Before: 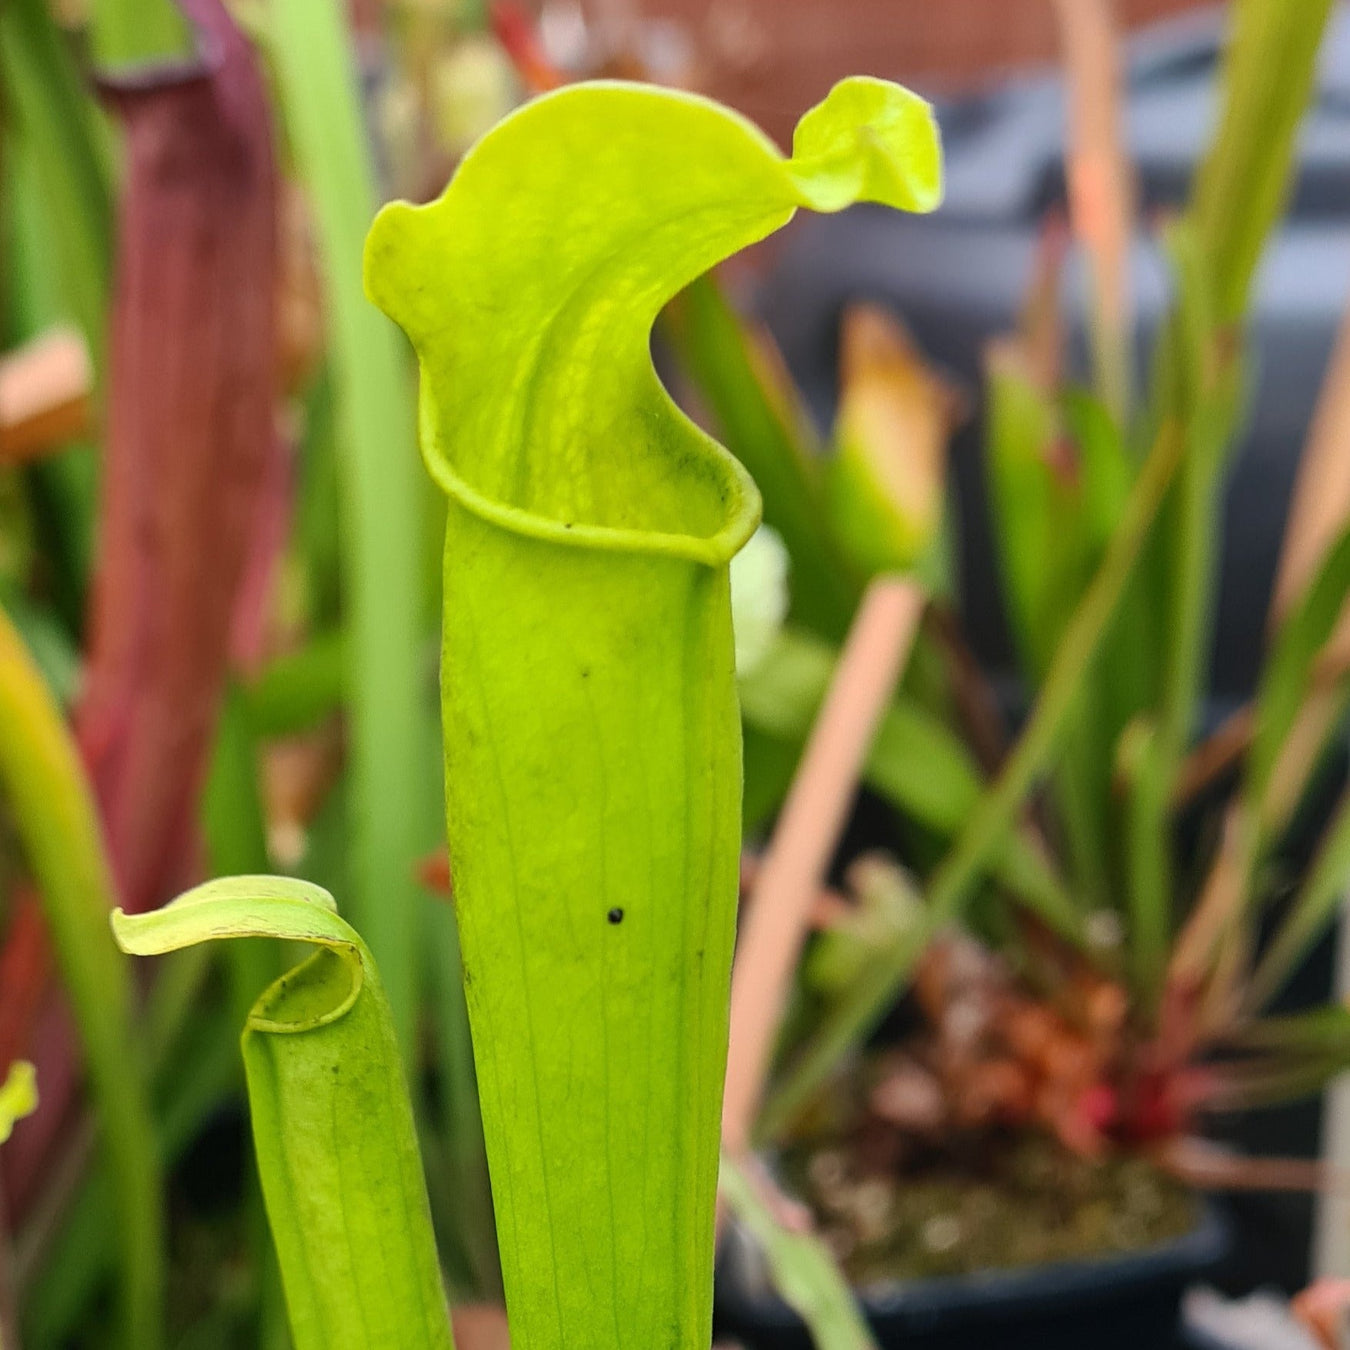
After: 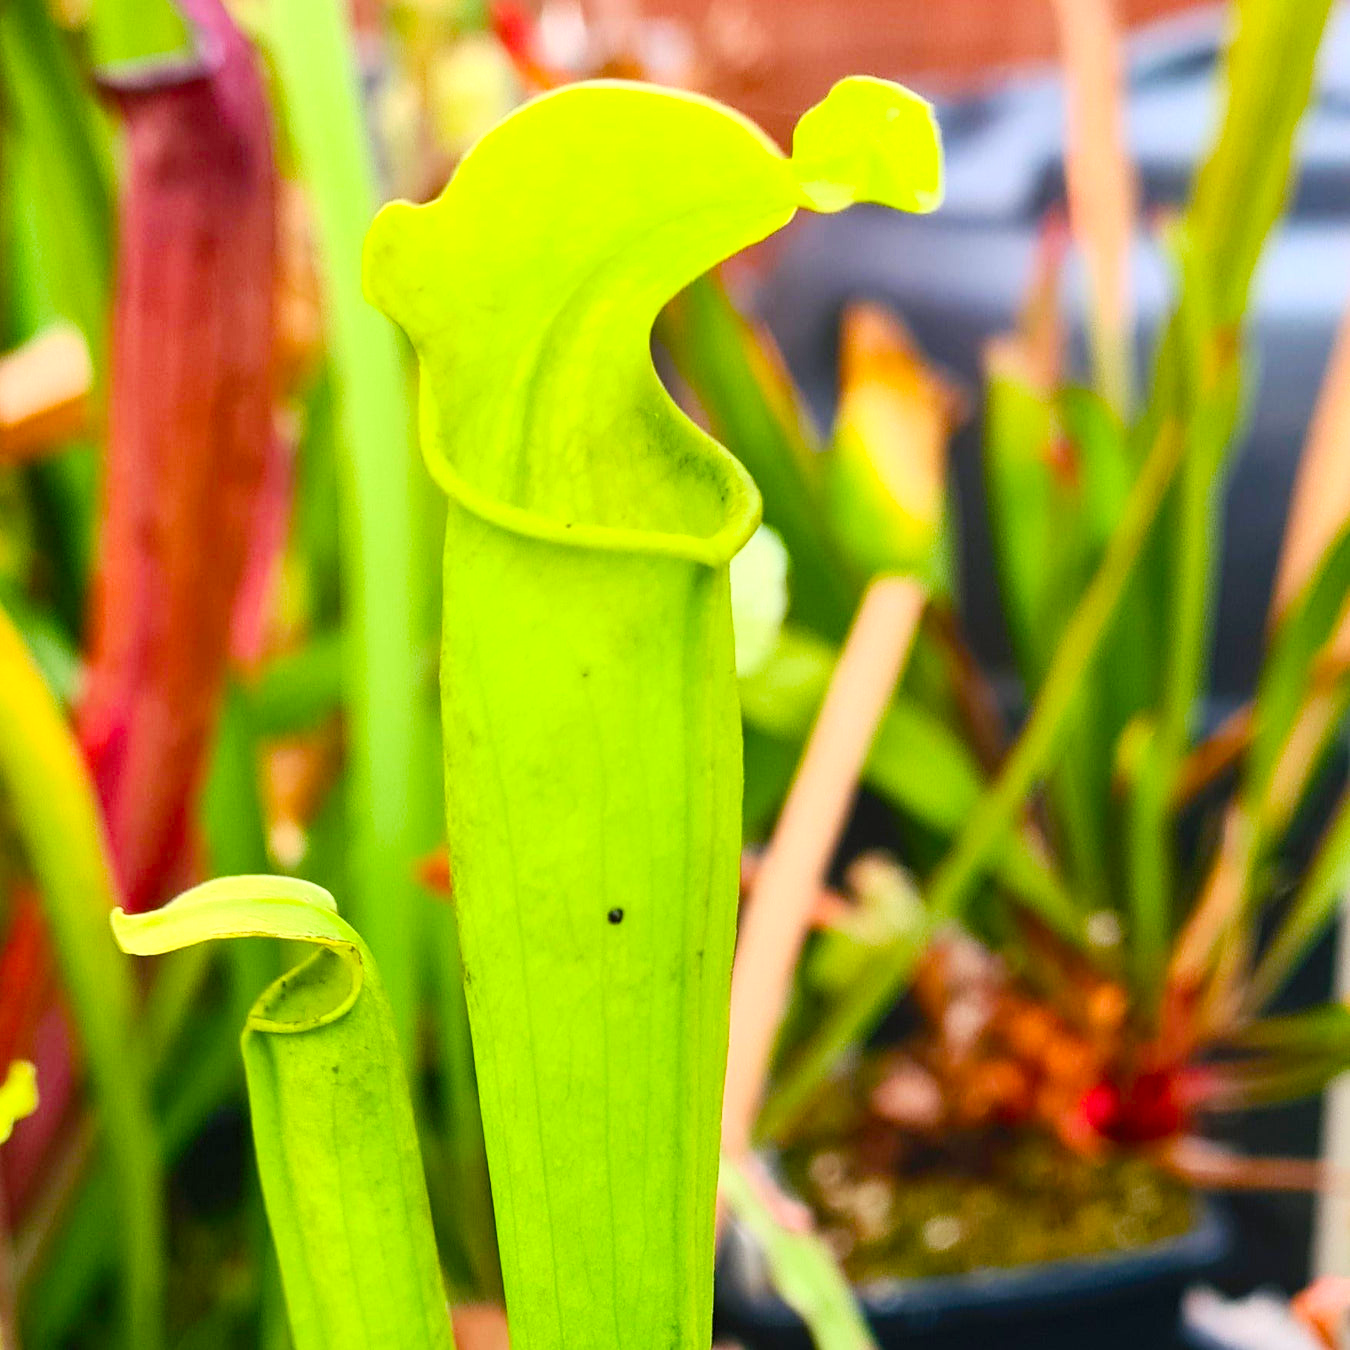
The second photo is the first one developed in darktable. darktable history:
contrast brightness saturation: contrast 0.204, brightness 0.166, saturation 0.22
color balance rgb: perceptual saturation grading › global saturation 20%, perceptual saturation grading › highlights -25.914%, perceptual saturation grading › shadows 50.161%, perceptual brilliance grading › global brilliance 12.632%
